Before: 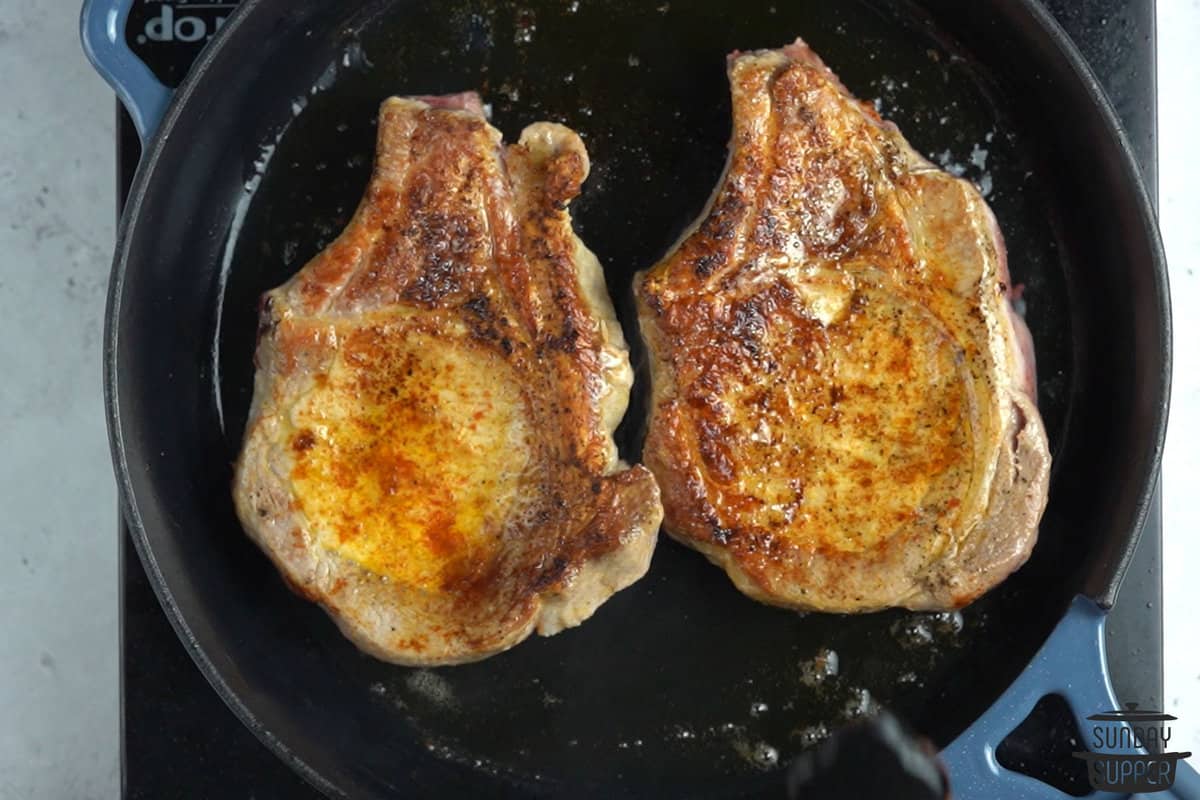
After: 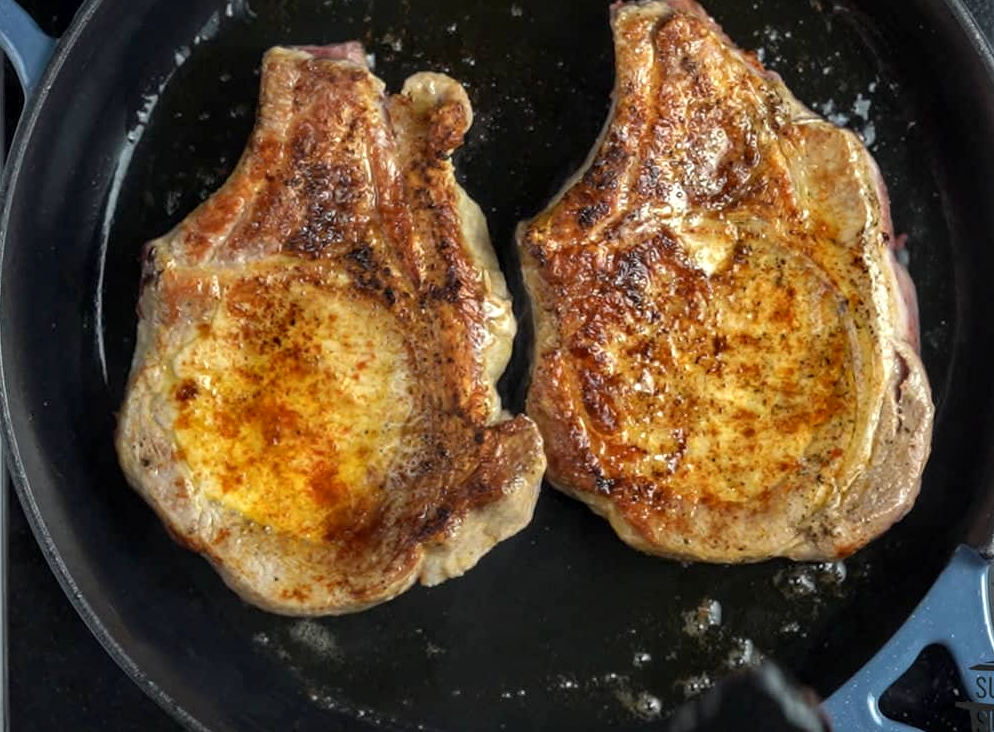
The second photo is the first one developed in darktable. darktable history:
crop: left 9.807%, top 6.259%, right 7.334%, bottom 2.177%
local contrast: detail 130%
